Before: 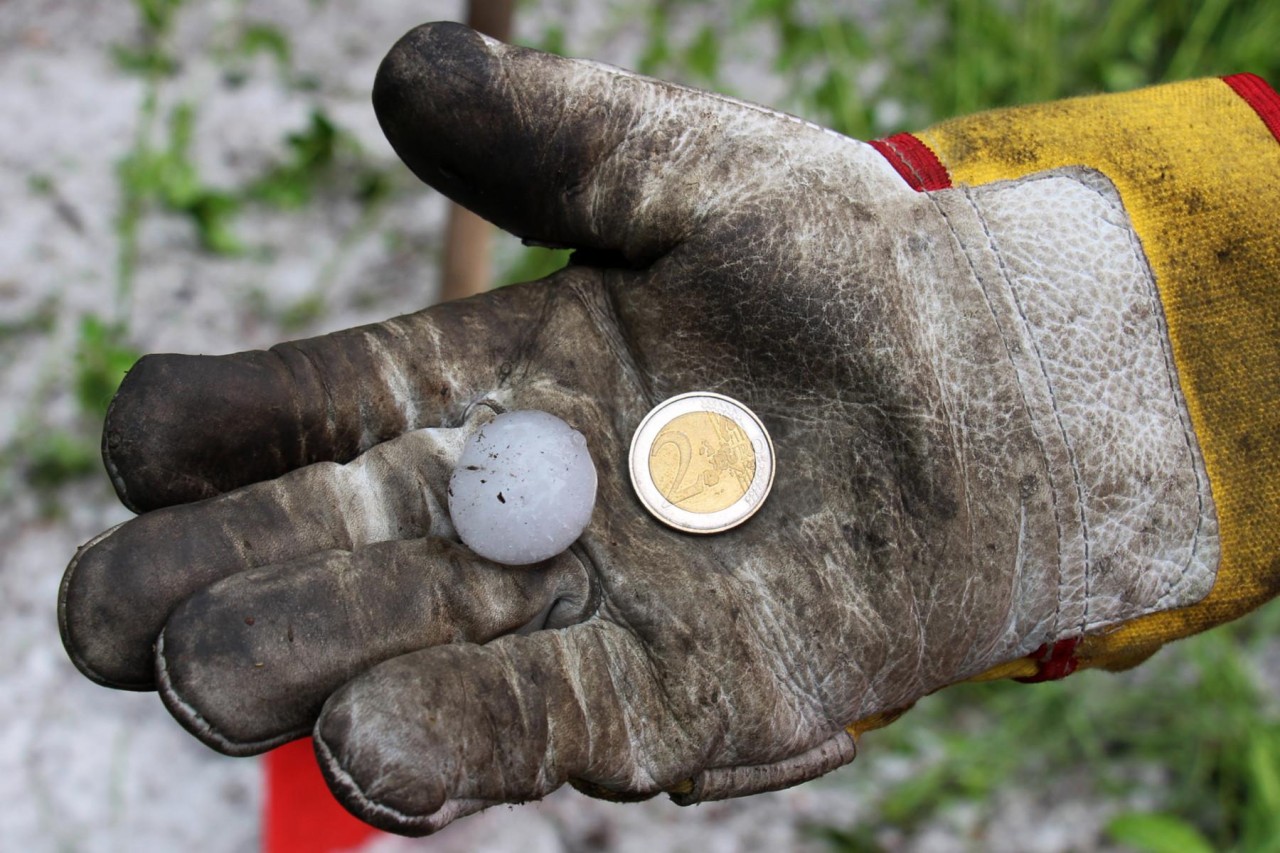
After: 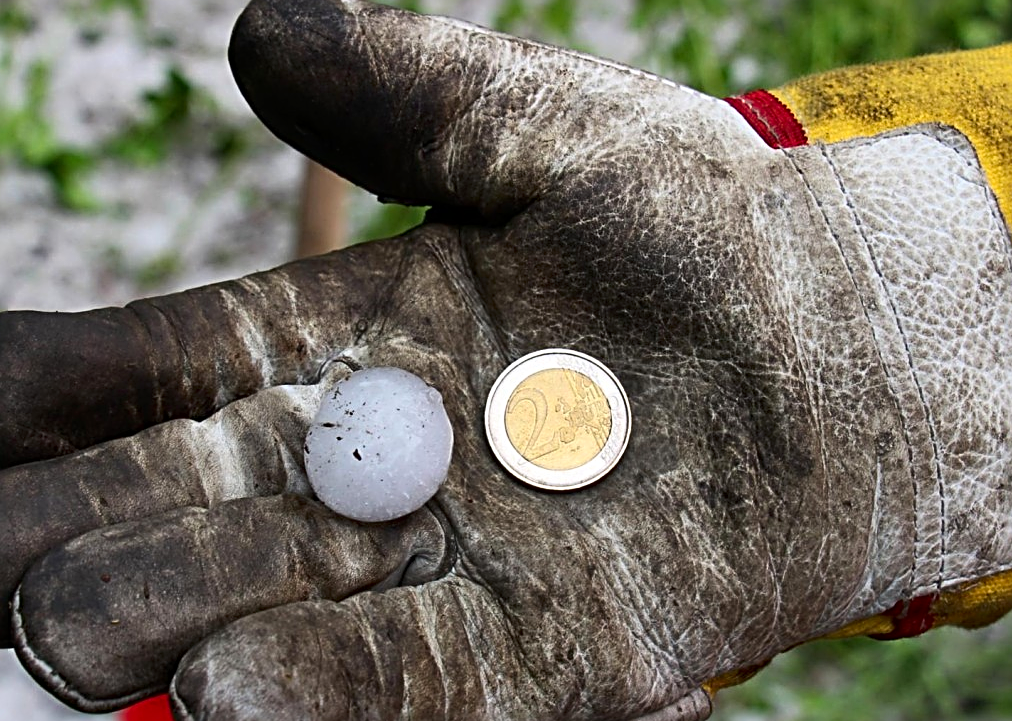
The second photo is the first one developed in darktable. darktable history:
crop: left 11.318%, top 5.096%, right 9.568%, bottom 10.276%
contrast brightness saturation: contrast 0.147, brightness -0.011, saturation 0.101
sharpen: radius 3.046, amount 0.754
